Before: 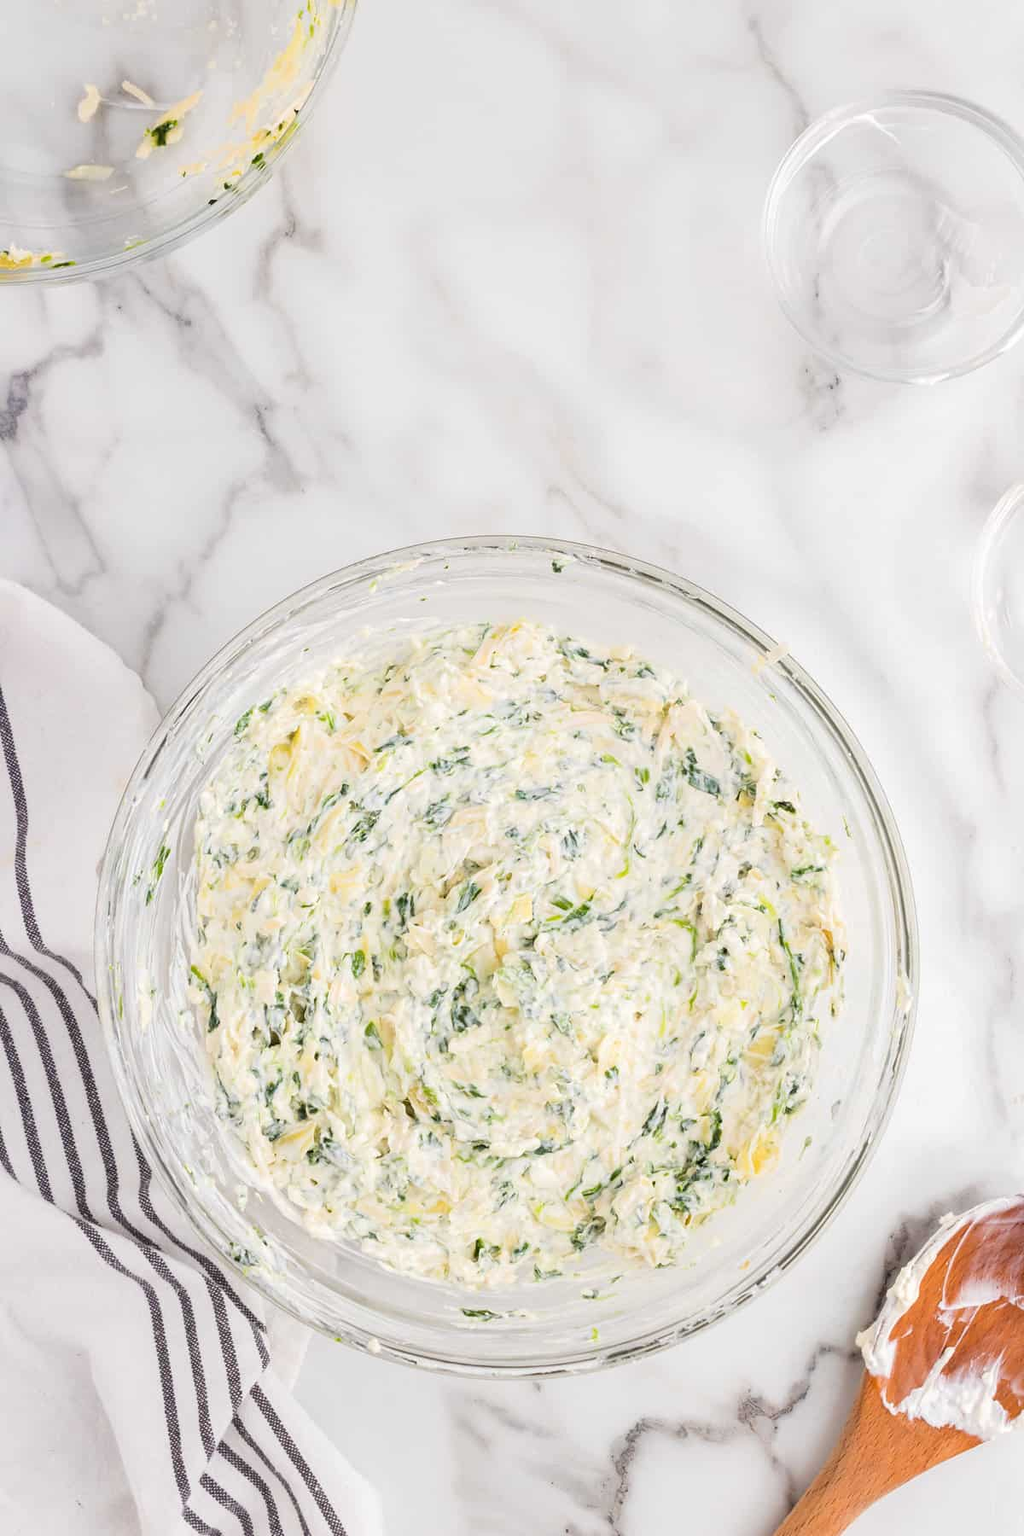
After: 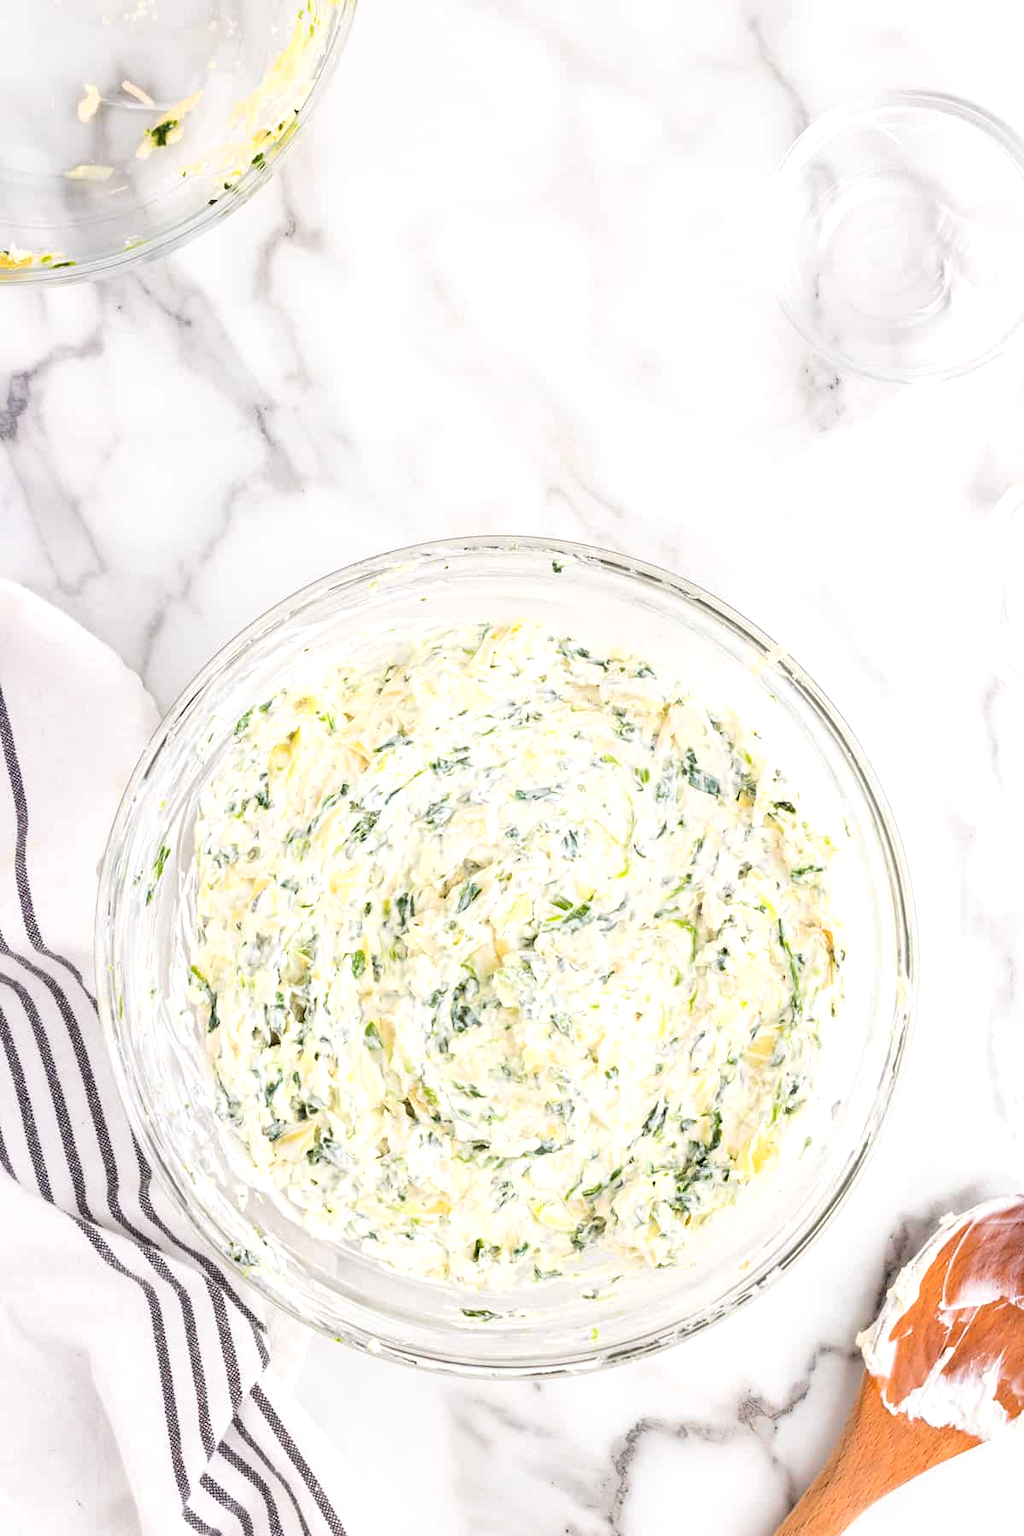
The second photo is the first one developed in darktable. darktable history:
exposure: exposure 0.375 EV, compensate highlight preservation false
